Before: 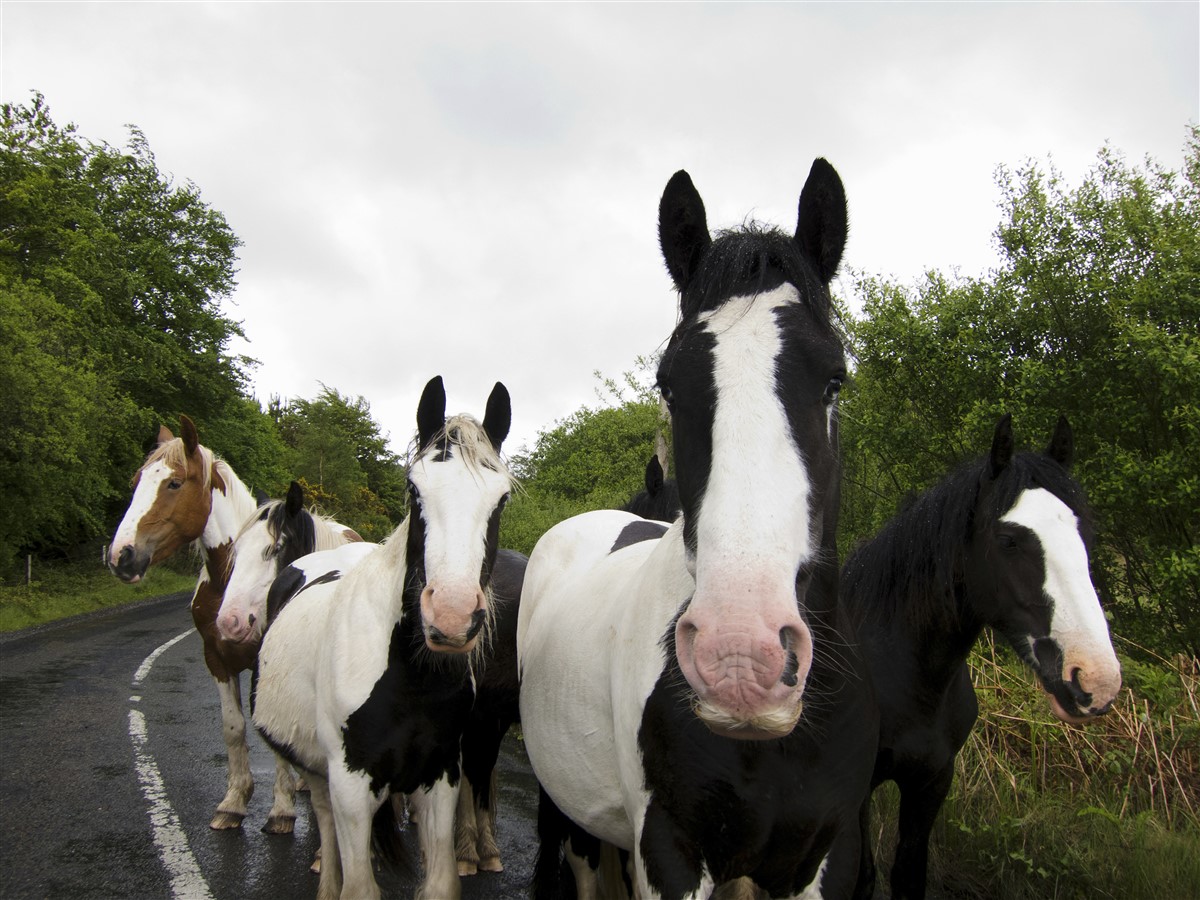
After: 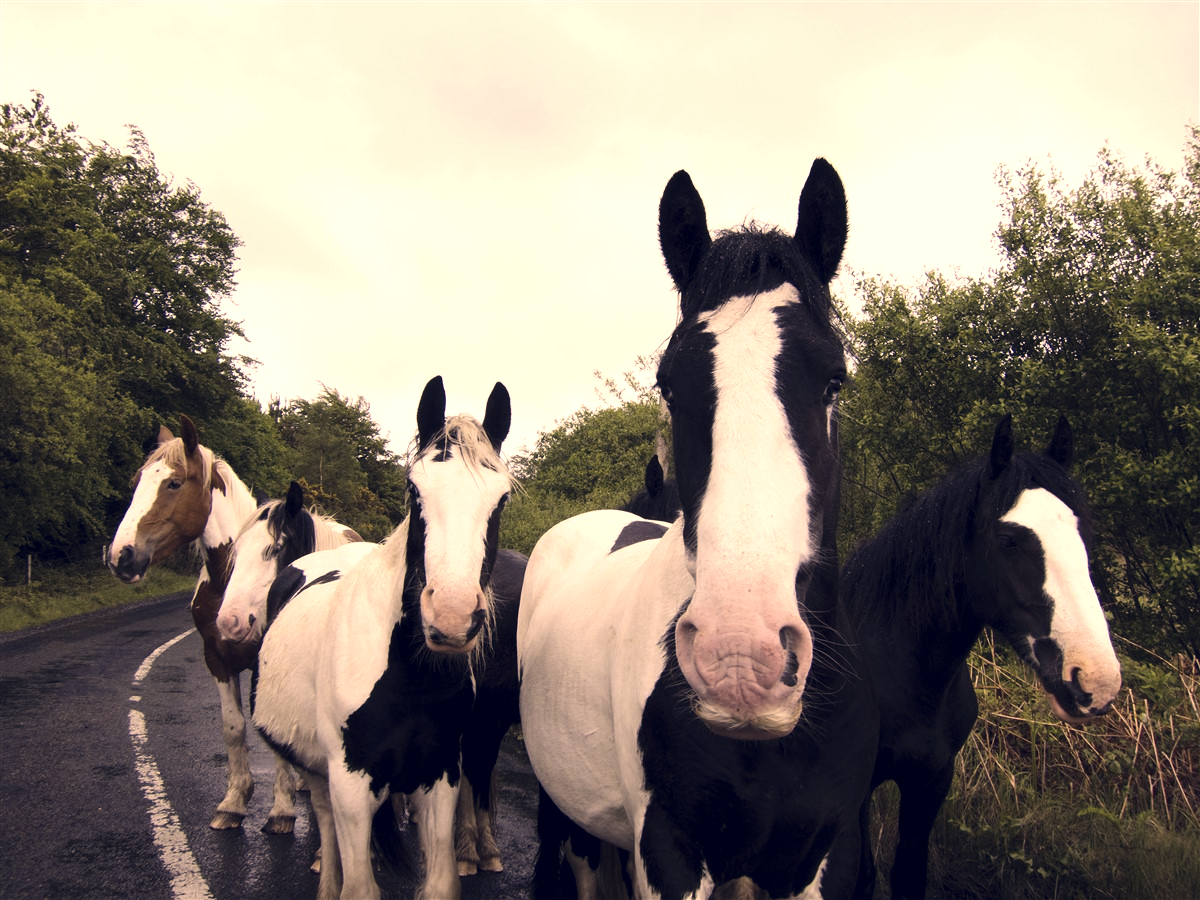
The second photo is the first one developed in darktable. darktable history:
tone equalizer: -8 EV -0.417 EV, -7 EV -0.389 EV, -6 EV -0.333 EV, -5 EV -0.222 EV, -3 EV 0.222 EV, -2 EV 0.333 EV, -1 EV 0.389 EV, +0 EV 0.417 EV, edges refinement/feathering 500, mask exposure compensation -1.57 EV, preserve details no
color correction: highlights a* 19.59, highlights b* 27.49, shadows a* 3.46, shadows b* -17.28, saturation 0.73
